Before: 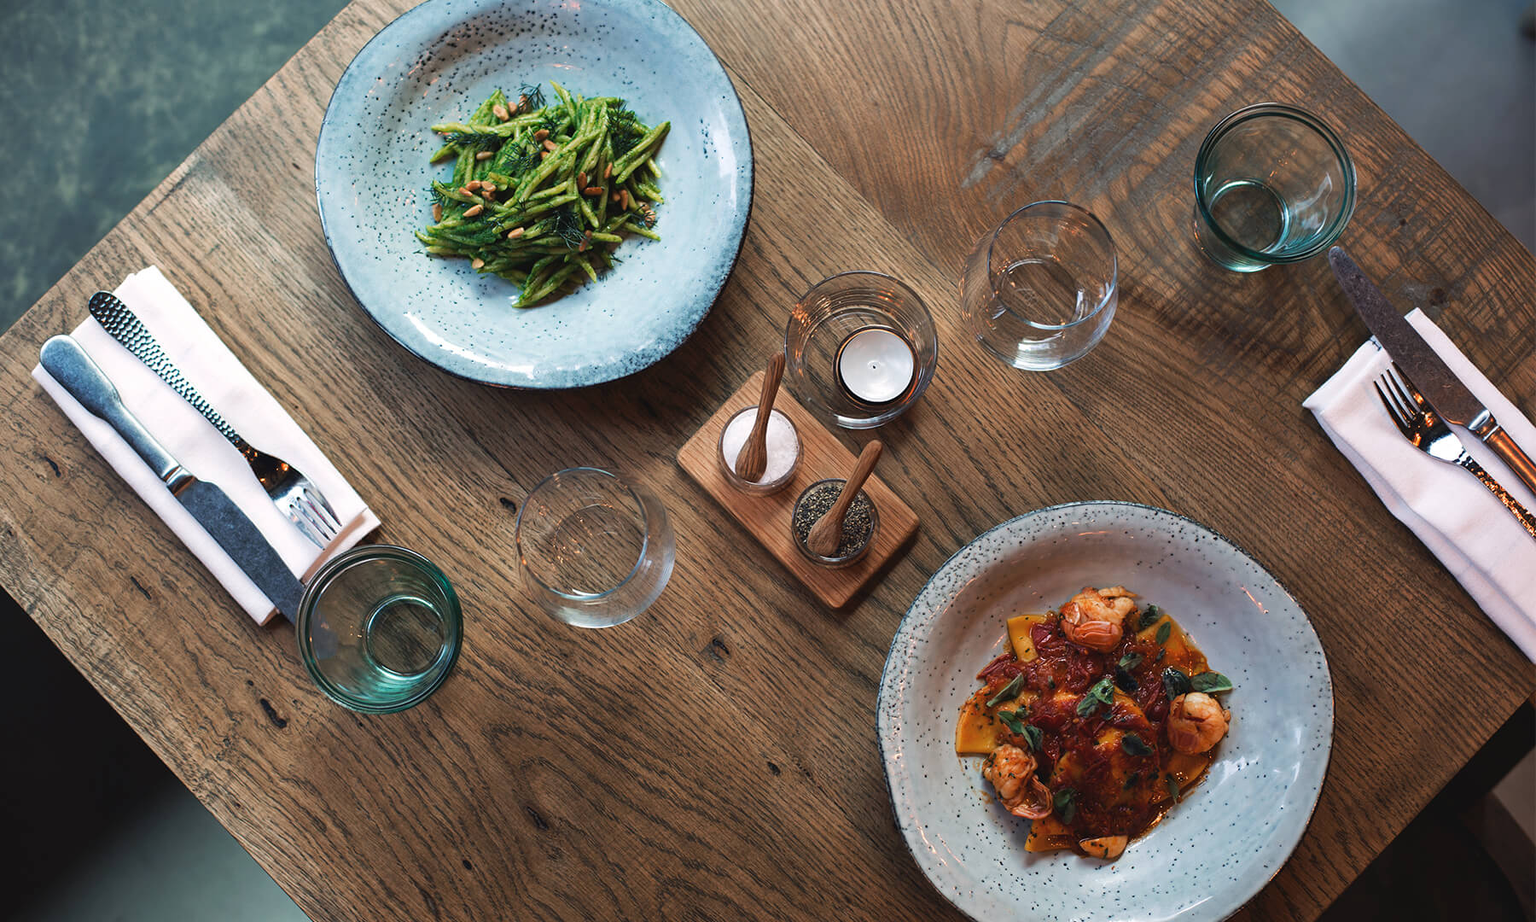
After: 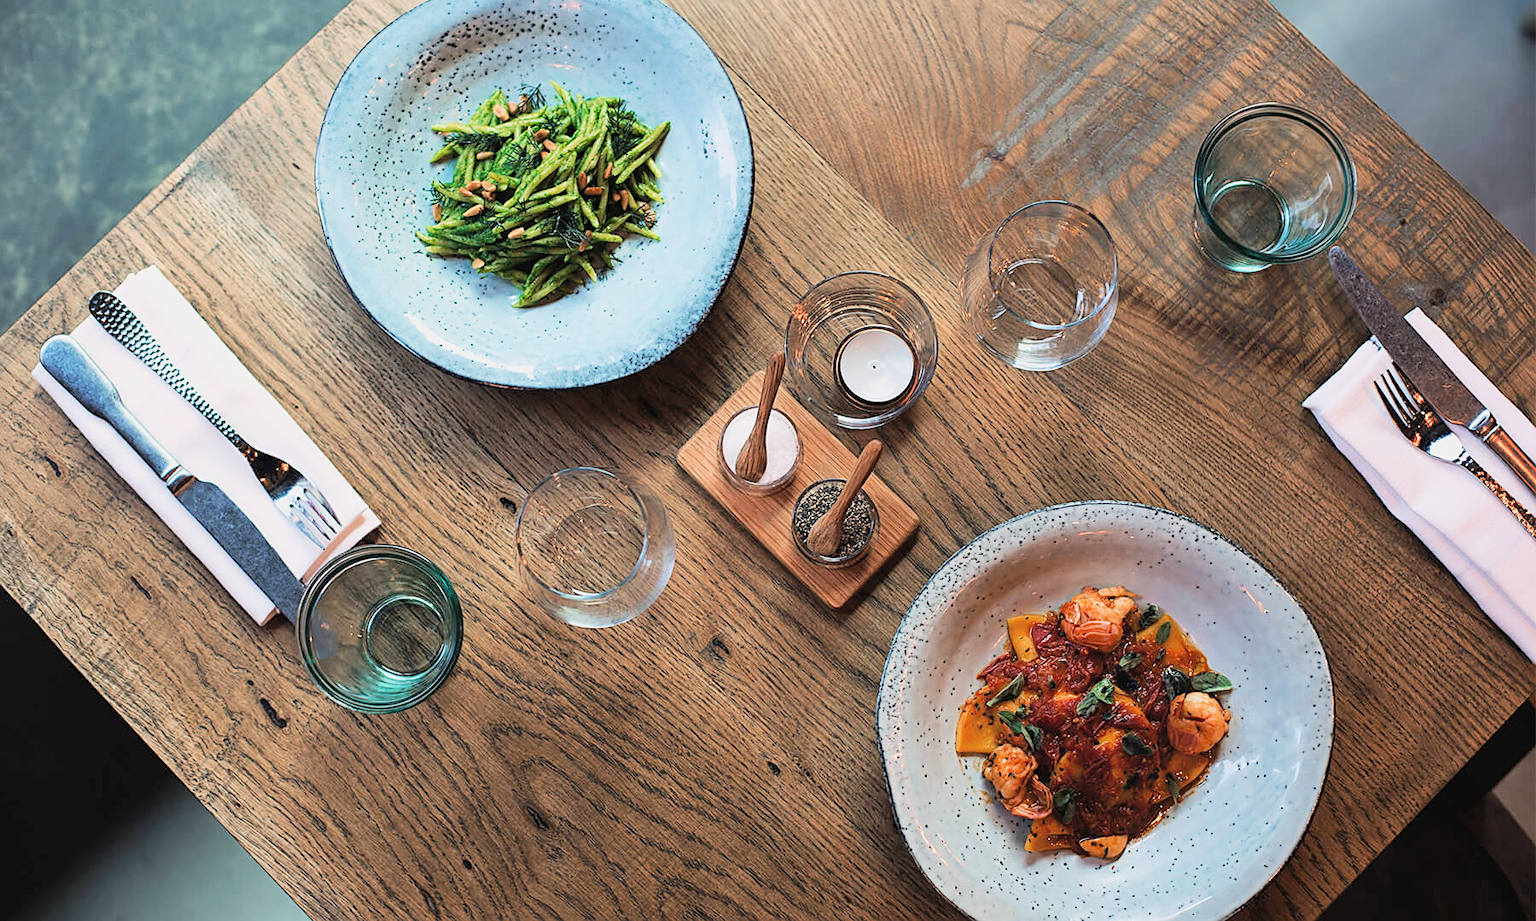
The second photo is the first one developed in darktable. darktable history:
exposure: exposure 0.943 EV, compensate highlight preservation false
filmic rgb: black relative exposure -7.65 EV, white relative exposure 4.56 EV, hardness 3.61, color science v6 (2022)
sharpen: on, module defaults
